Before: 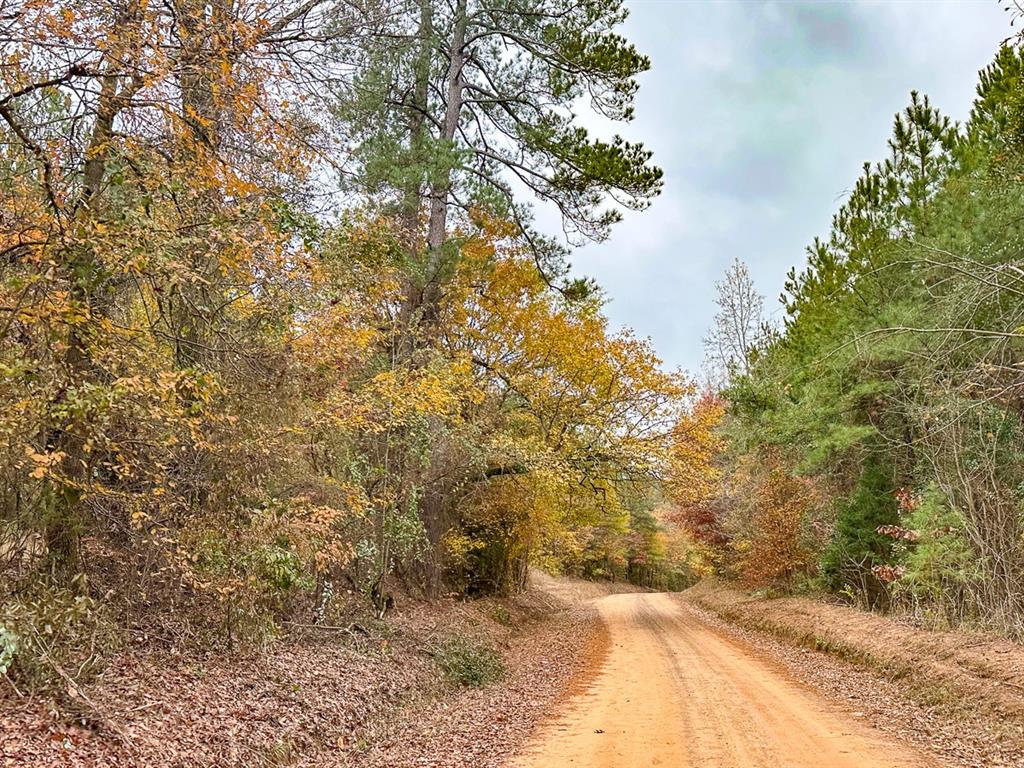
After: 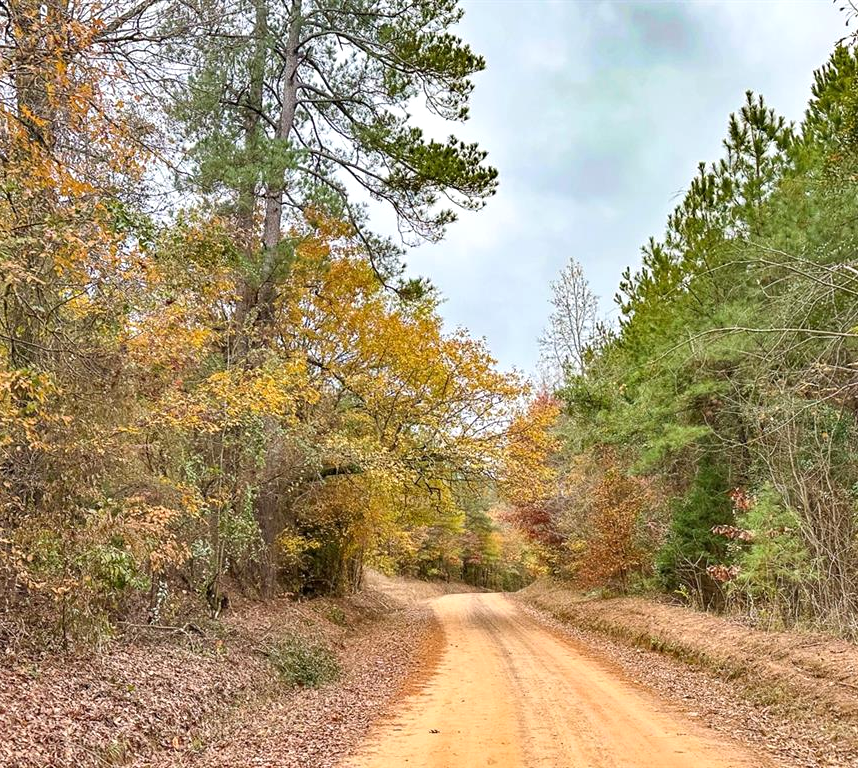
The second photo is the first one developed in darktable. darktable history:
exposure: exposure 0.161 EV, compensate highlight preservation false
crop: left 16.145%
